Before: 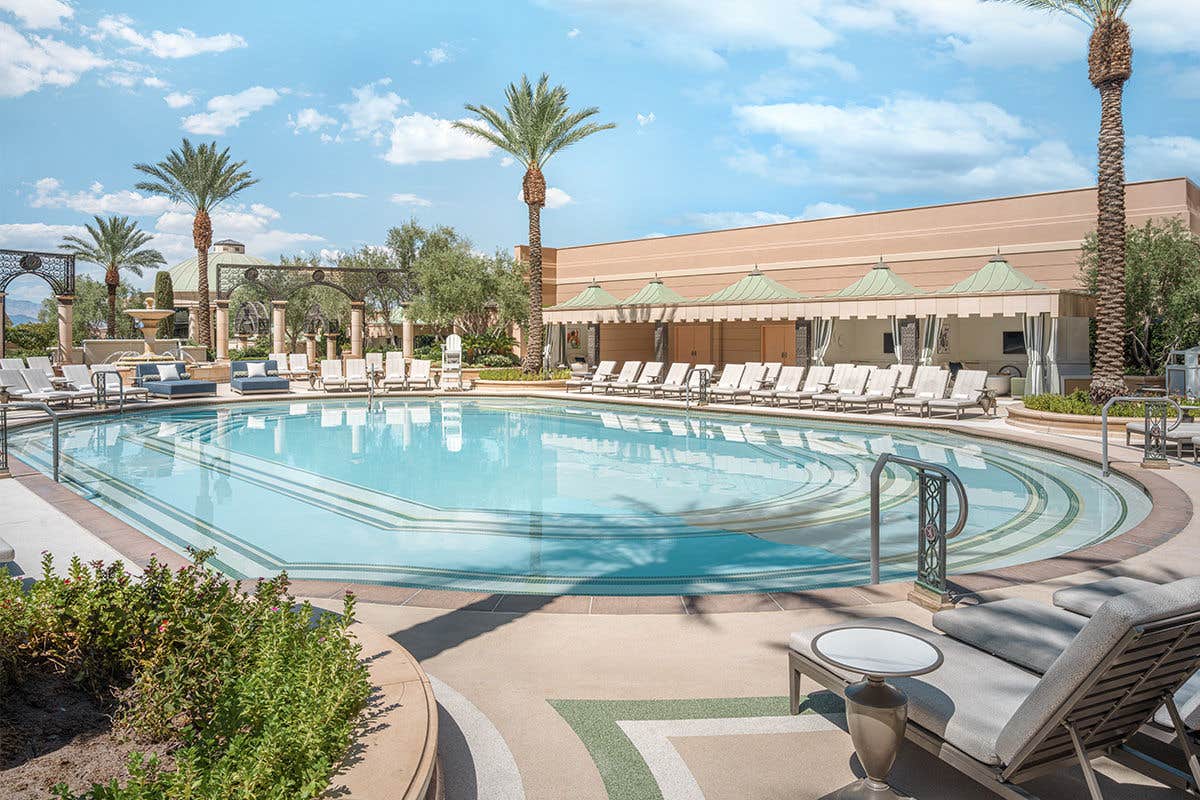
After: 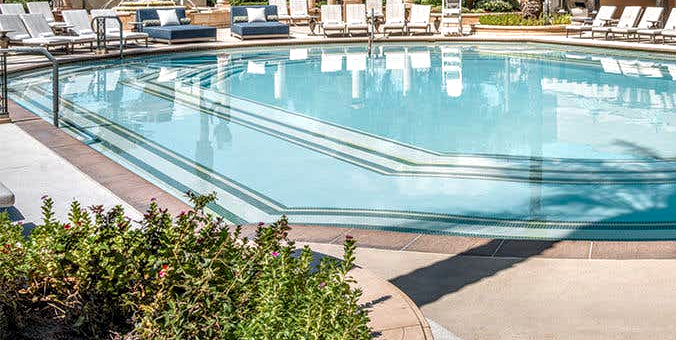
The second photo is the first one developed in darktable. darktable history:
crop: top 44.483%, right 43.593%, bottom 12.892%
contrast equalizer: octaves 7, y [[0.528, 0.548, 0.563, 0.562, 0.546, 0.526], [0.55 ×6], [0 ×6], [0 ×6], [0 ×6]]
local contrast: detail 130%
